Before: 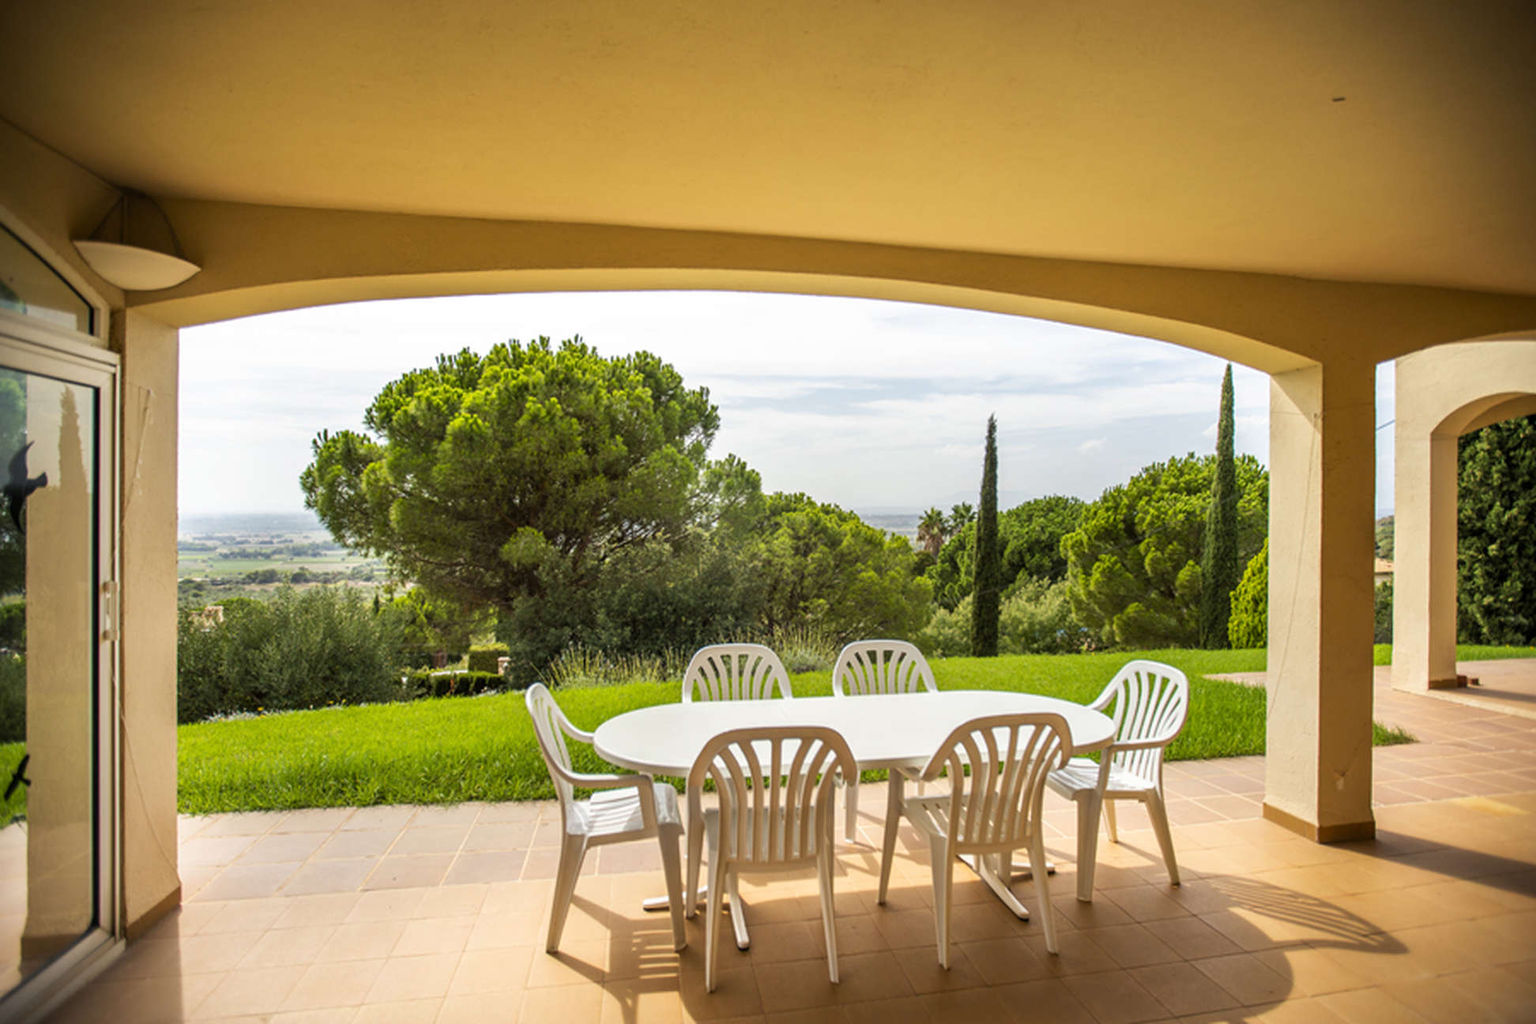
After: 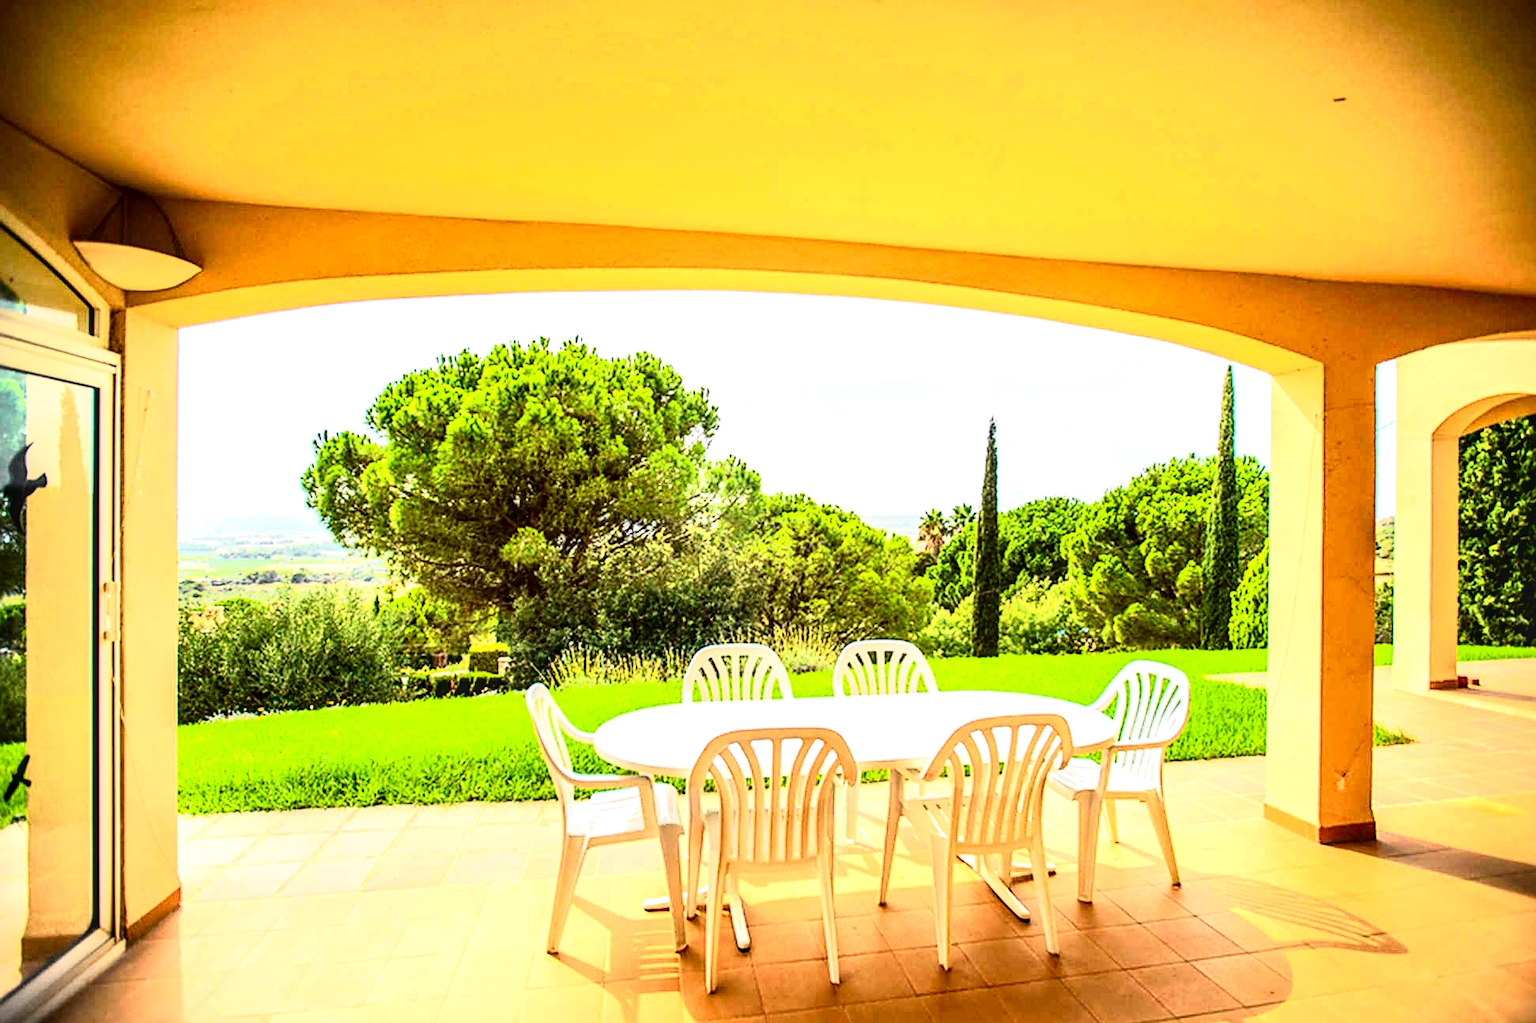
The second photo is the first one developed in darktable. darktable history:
tone curve: curves: ch0 [(0, 0) (0.062, 0.037) (0.142, 0.138) (0.359, 0.419) (0.469, 0.544) (0.634, 0.722) (0.839, 0.909) (0.998, 0.978)]; ch1 [(0, 0) (0.437, 0.408) (0.472, 0.47) (0.502, 0.503) (0.527, 0.523) (0.559, 0.573) (0.608, 0.665) (0.669, 0.748) (0.859, 0.899) (1, 1)]; ch2 [(0, 0) (0.33, 0.301) (0.421, 0.443) (0.473, 0.498) (0.502, 0.5) (0.535, 0.531) (0.575, 0.603) (0.608, 0.667) (1, 1)], color space Lab, independent channels, preserve colors none
sharpen: on, module defaults
local contrast: detail 130%
exposure: black level correction 0, exposure 1.105 EV, compensate highlight preservation false
contrast brightness saturation: contrast 0.29
